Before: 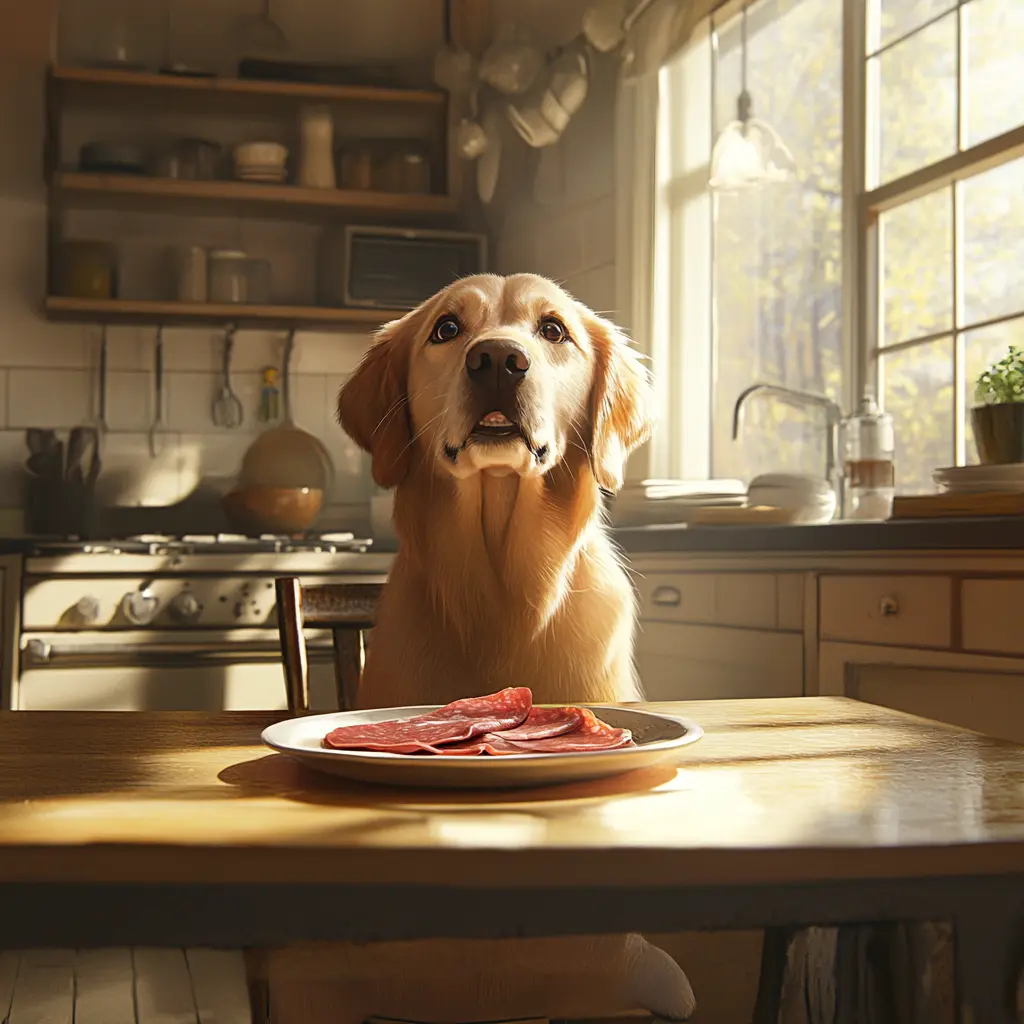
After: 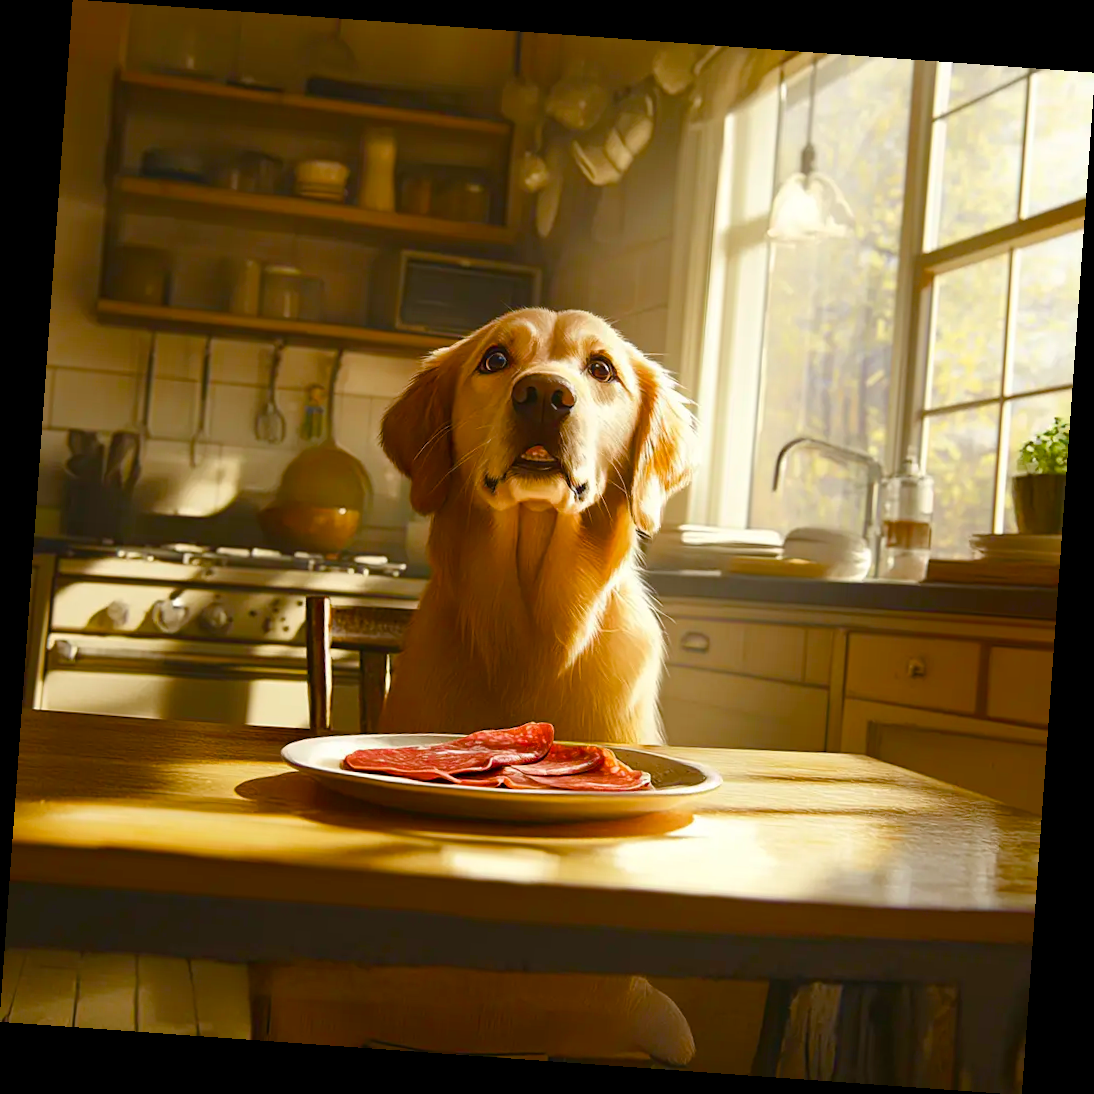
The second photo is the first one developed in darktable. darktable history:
sharpen: radius 2.883, amount 0.868, threshold 47.523
color balance rgb: linear chroma grading › global chroma 18.9%, perceptual saturation grading › global saturation 20%, perceptual saturation grading › highlights -25%, perceptual saturation grading › shadows 50%, global vibrance 18.93%
rotate and perspective: rotation 4.1°, automatic cropping off
